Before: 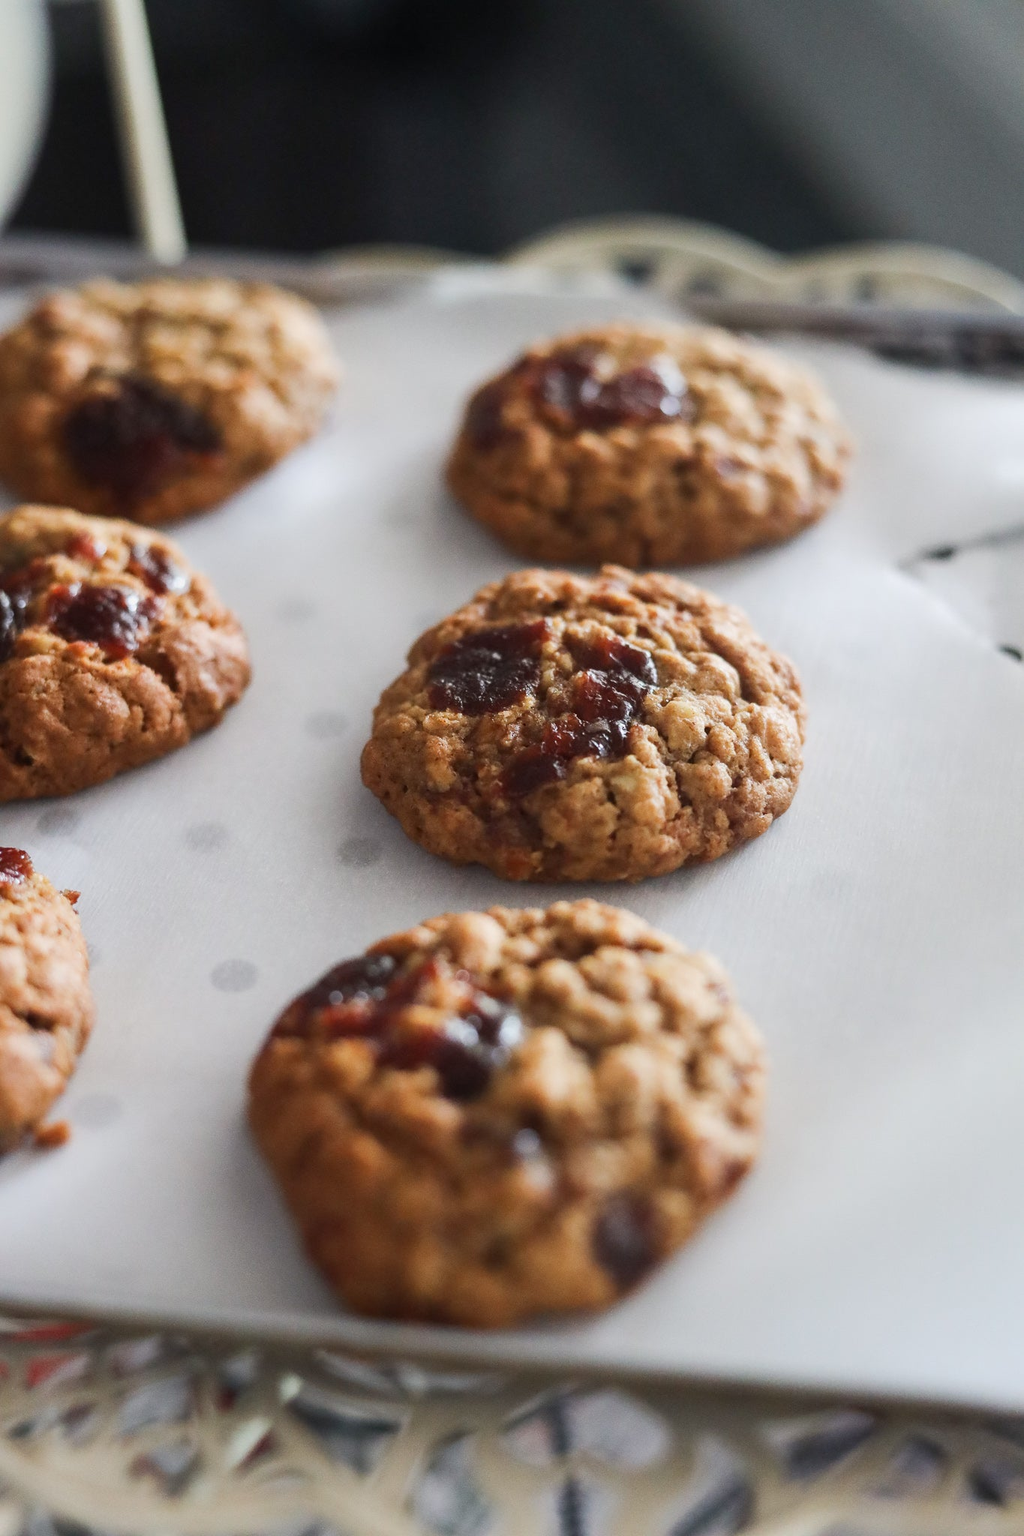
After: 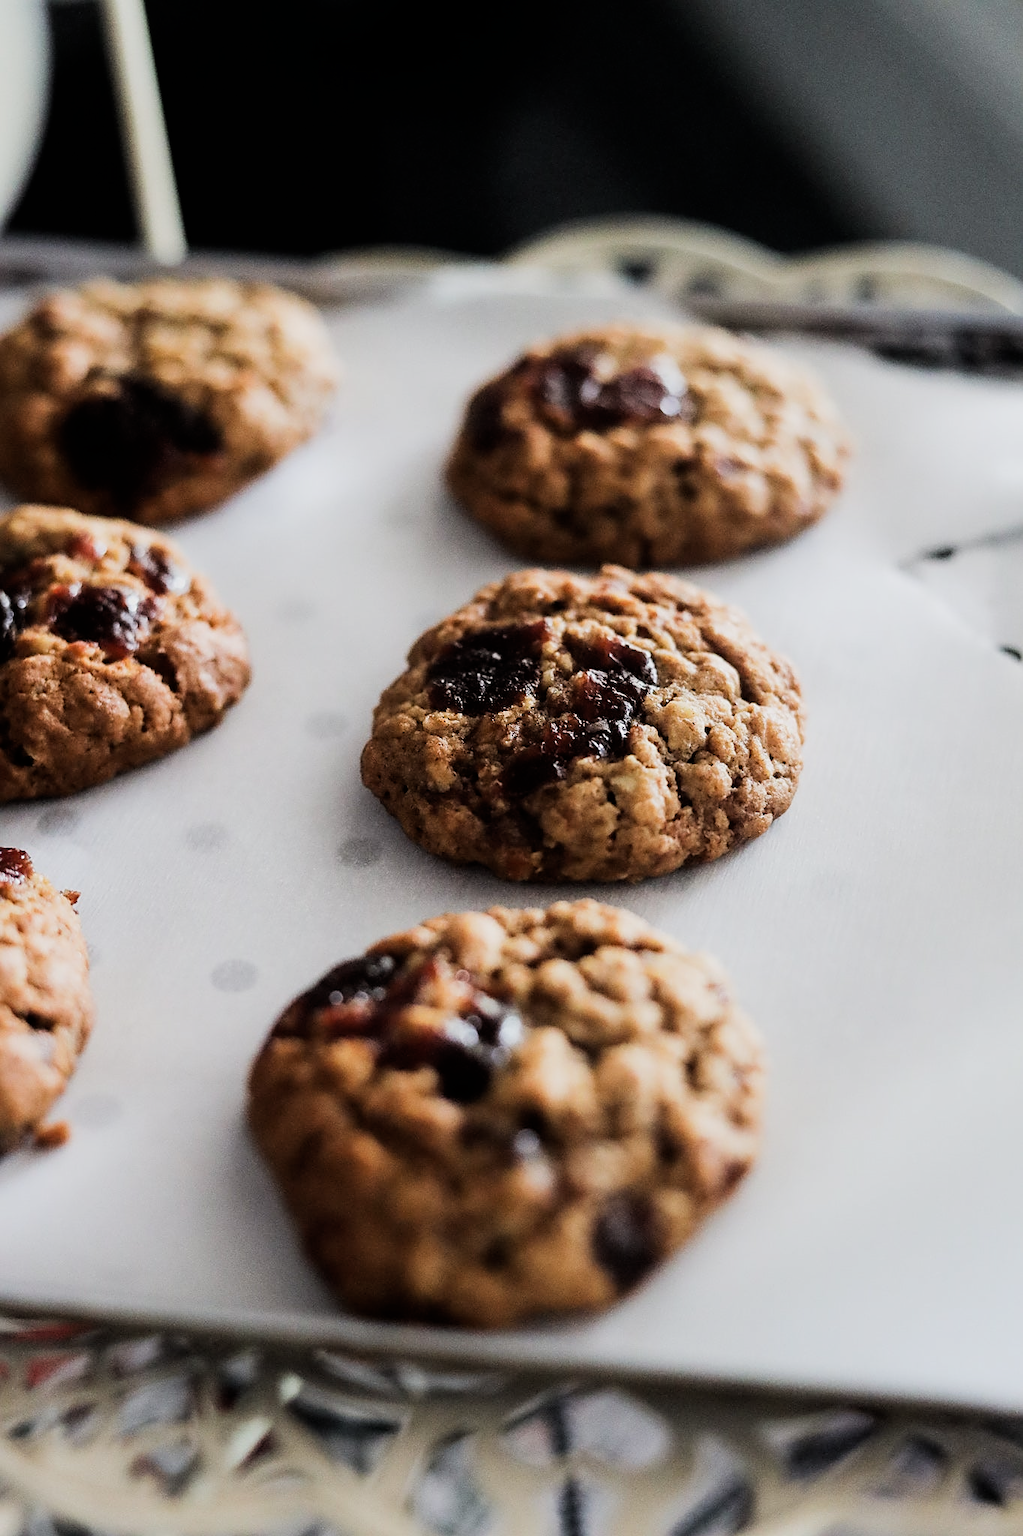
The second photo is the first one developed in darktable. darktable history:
filmic rgb: black relative exposure -5 EV, white relative exposure 3.5 EV, hardness 3.19, contrast 1.4, highlights saturation mix -50%
sharpen: on, module defaults
